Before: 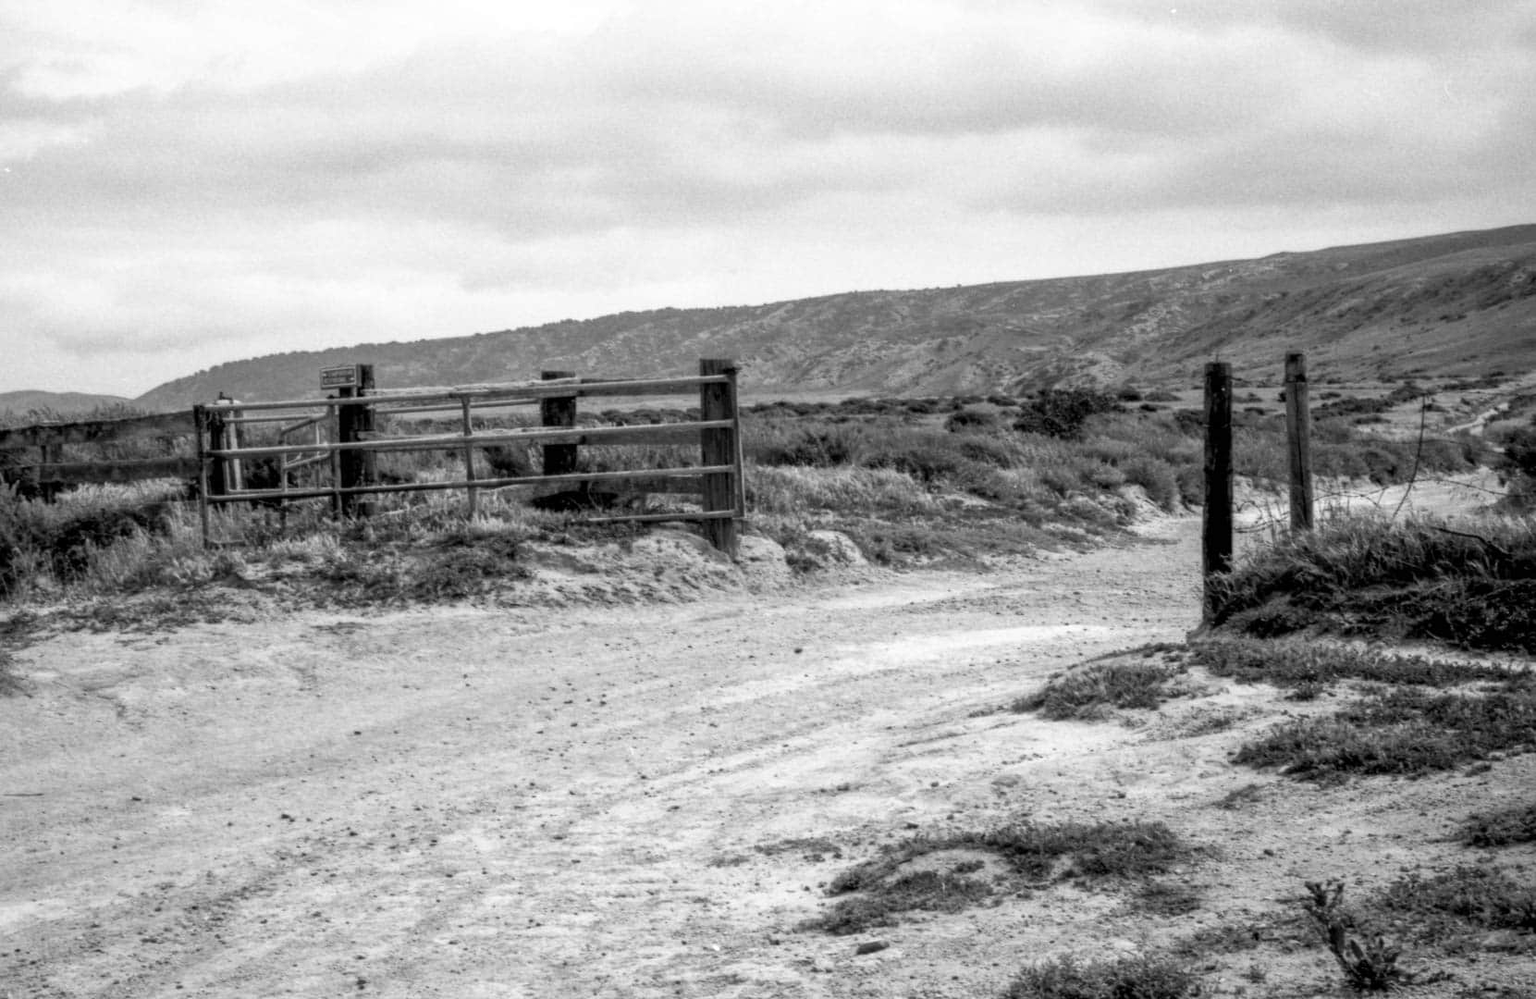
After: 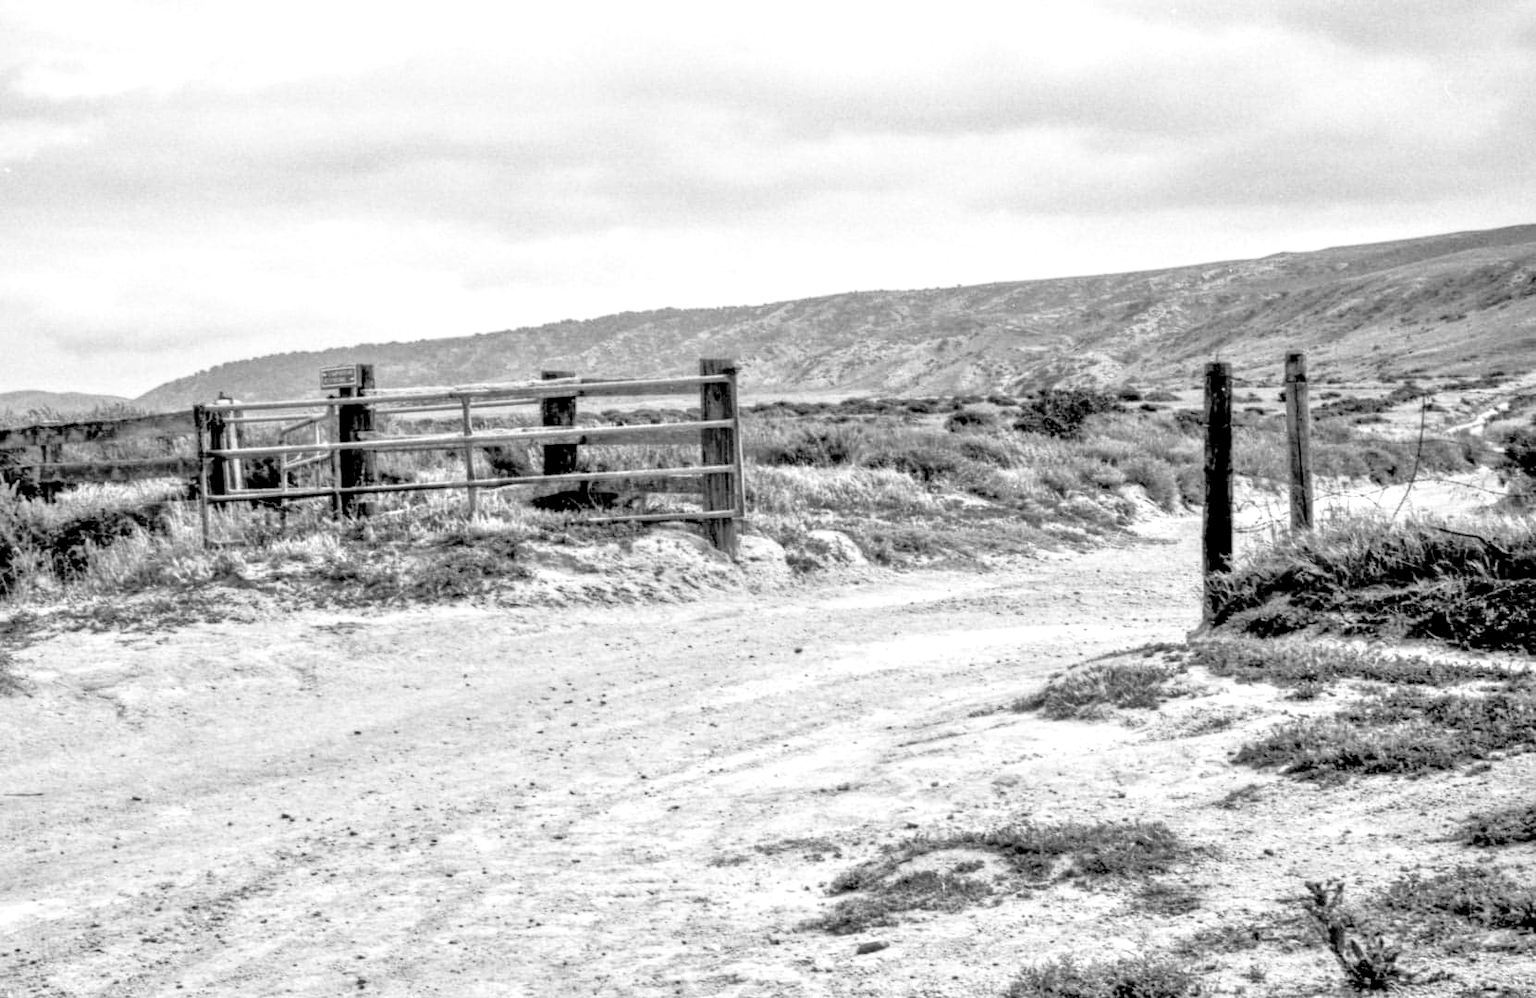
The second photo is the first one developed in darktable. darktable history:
local contrast: highlights 123%, shadows 126%, detail 140%, midtone range 0.254
contrast brightness saturation: contrast 0.2, brightness 0.16, saturation 0.22
tone equalizer: -8 EV 2 EV, -7 EV 2 EV, -6 EV 2 EV, -5 EV 2 EV, -4 EV 2 EV, -3 EV 1.5 EV, -2 EV 1 EV, -1 EV 0.5 EV
